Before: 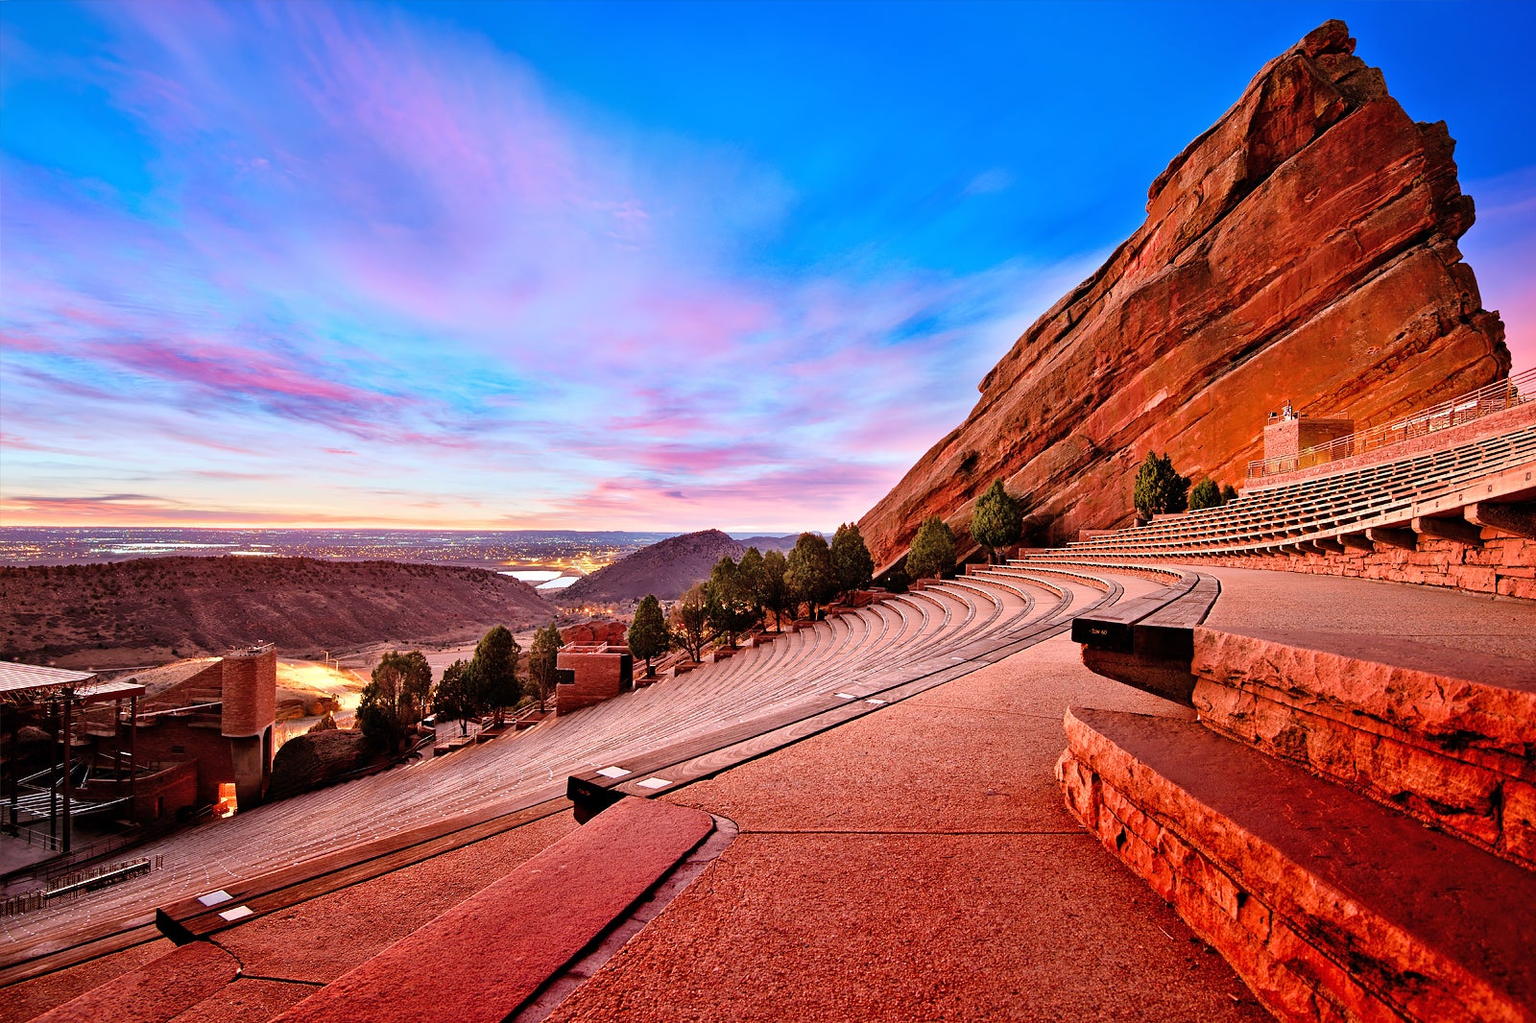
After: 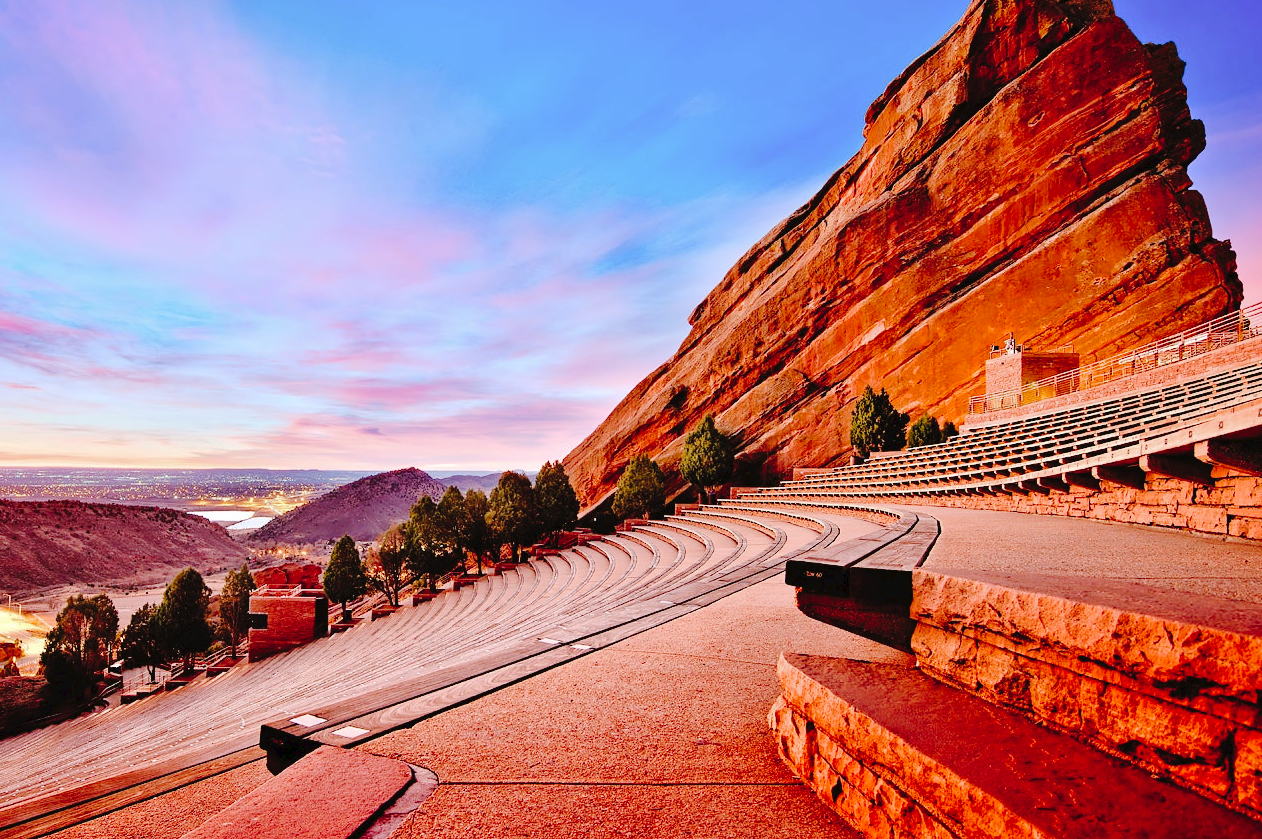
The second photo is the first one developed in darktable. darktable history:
crop and rotate: left 20.74%, top 7.912%, right 0.375%, bottom 13.378%
tone curve: curves: ch0 [(0, 0) (0.003, 0.031) (0.011, 0.033) (0.025, 0.038) (0.044, 0.049) (0.069, 0.059) (0.1, 0.071) (0.136, 0.093) (0.177, 0.142) (0.224, 0.204) (0.277, 0.292) (0.335, 0.387) (0.399, 0.484) (0.468, 0.567) (0.543, 0.643) (0.623, 0.712) (0.709, 0.776) (0.801, 0.837) (0.898, 0.903) (1, 1)], preserve colors none
